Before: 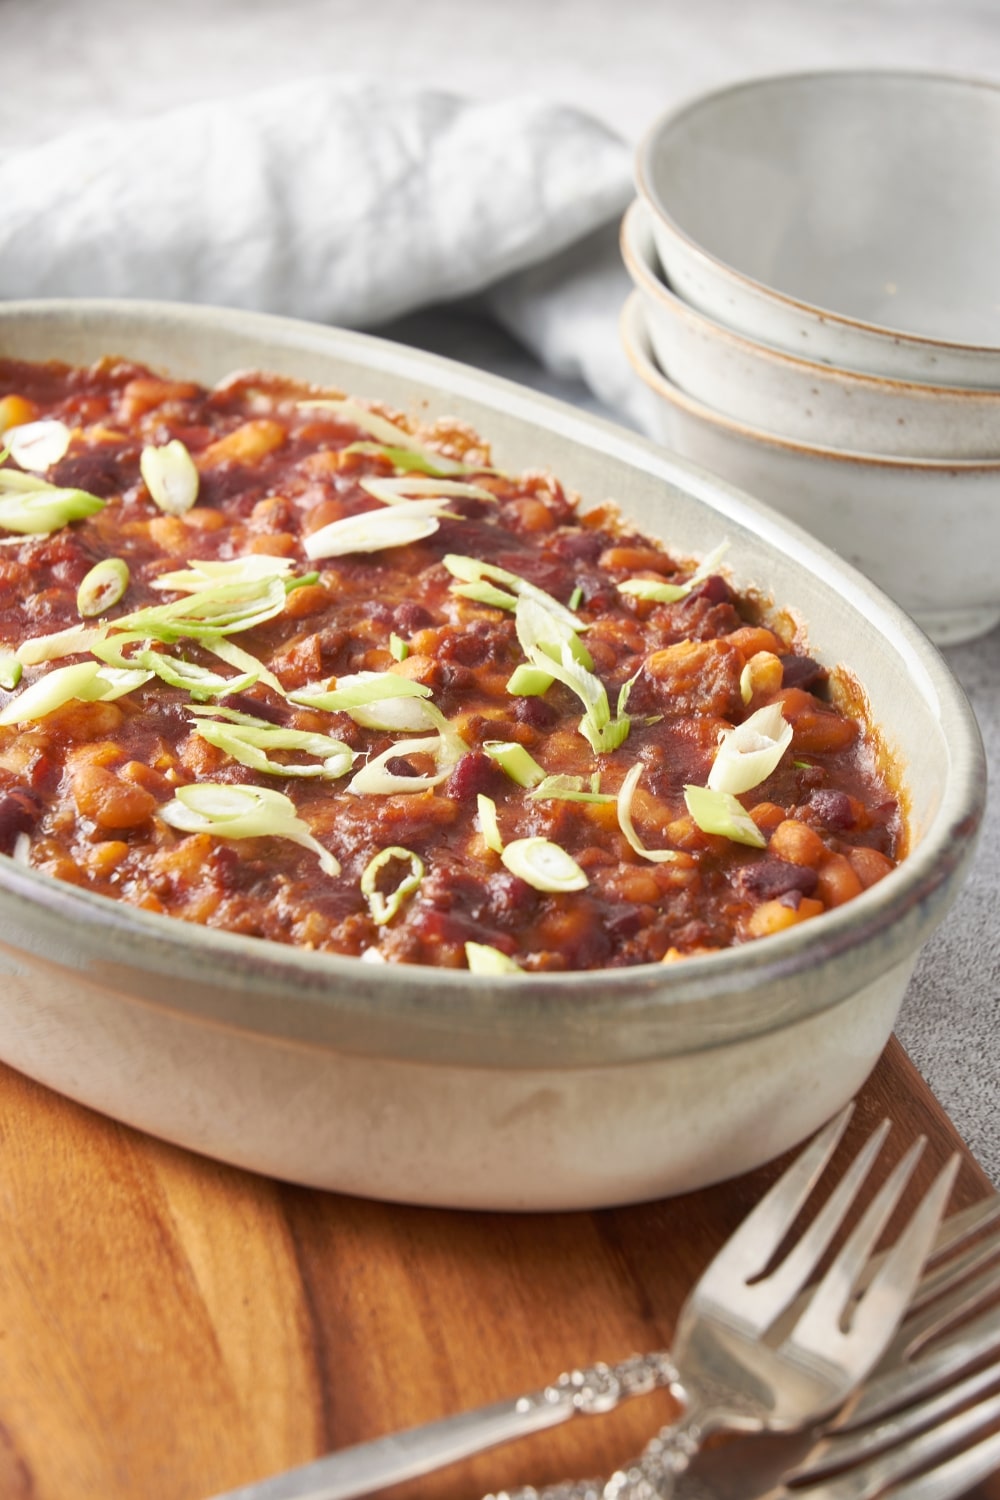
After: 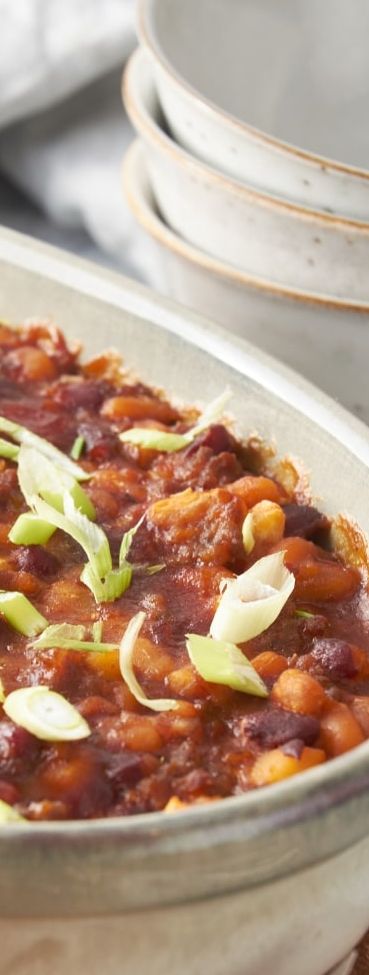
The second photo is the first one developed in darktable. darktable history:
crop and rotate: left 49.822%, top 10.126%, right 13.235%, bottom 24.871%
